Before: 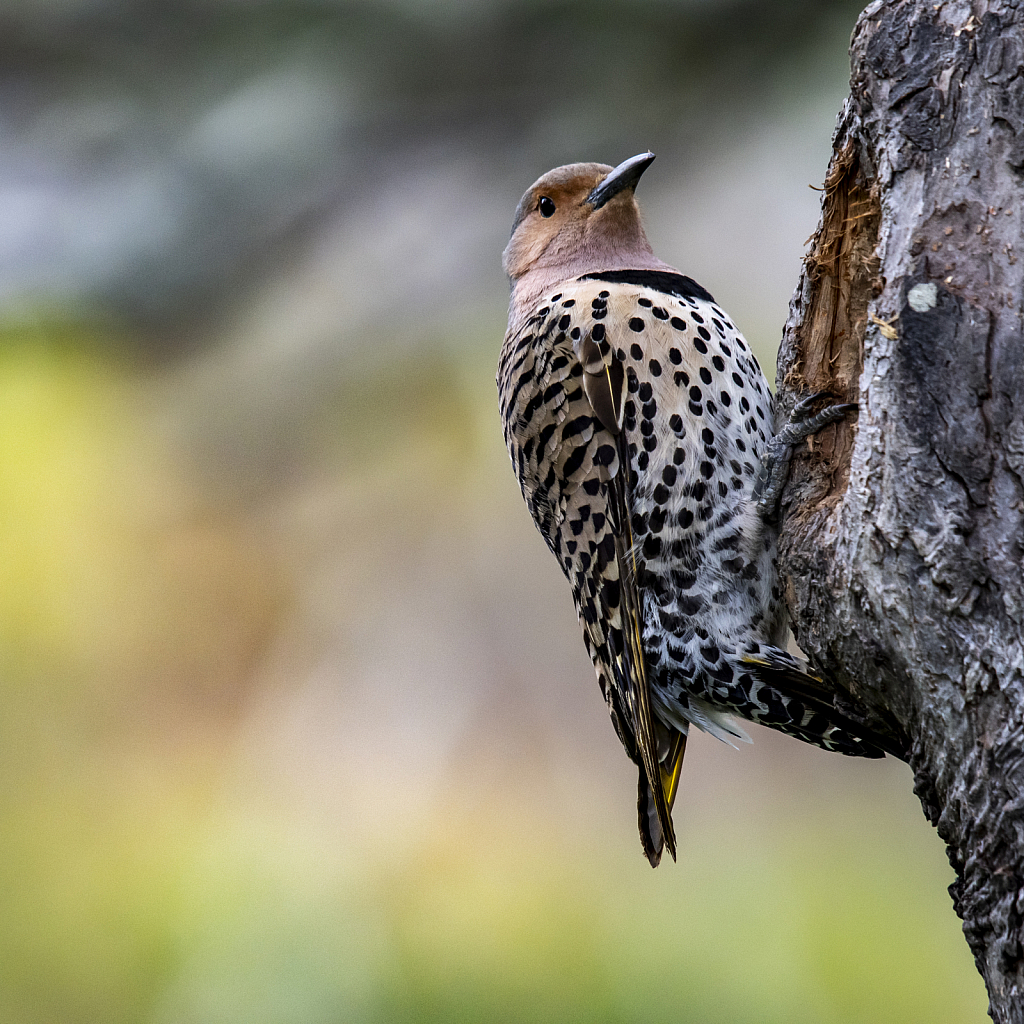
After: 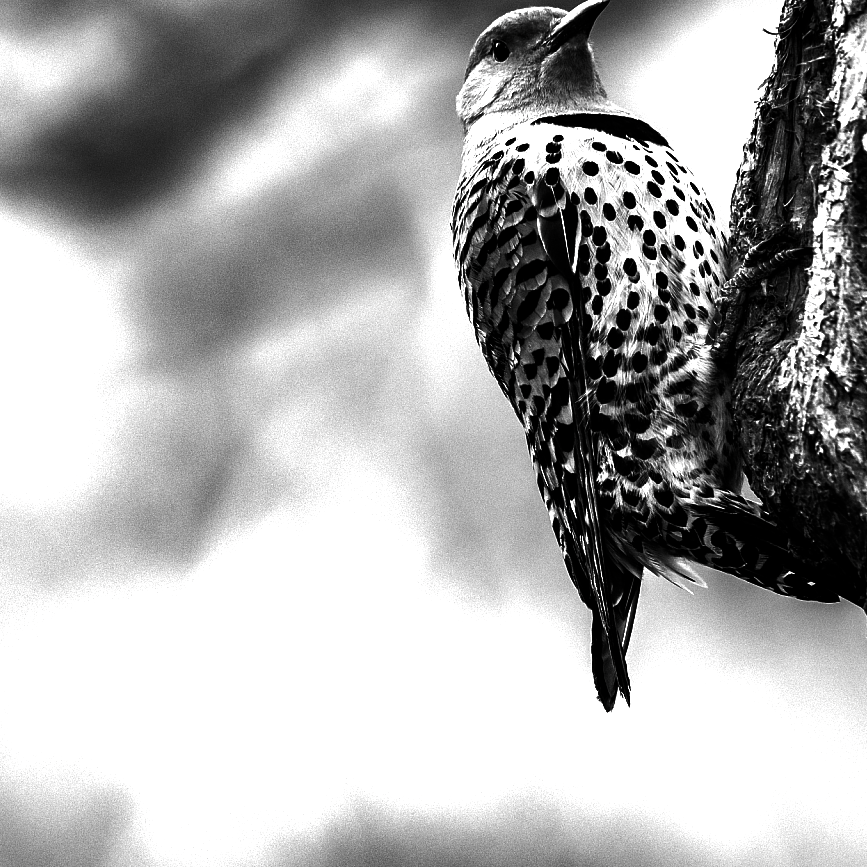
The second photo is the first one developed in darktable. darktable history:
exposure: black level correction 0, exposure 1.288 EV, compensate highlight preservation false
contrast brightness saturation: contrast 0.017, brightness -0.998, saturation -0.998
crop and rotate: left 4.58%, top 15.261%, right 10.658%
